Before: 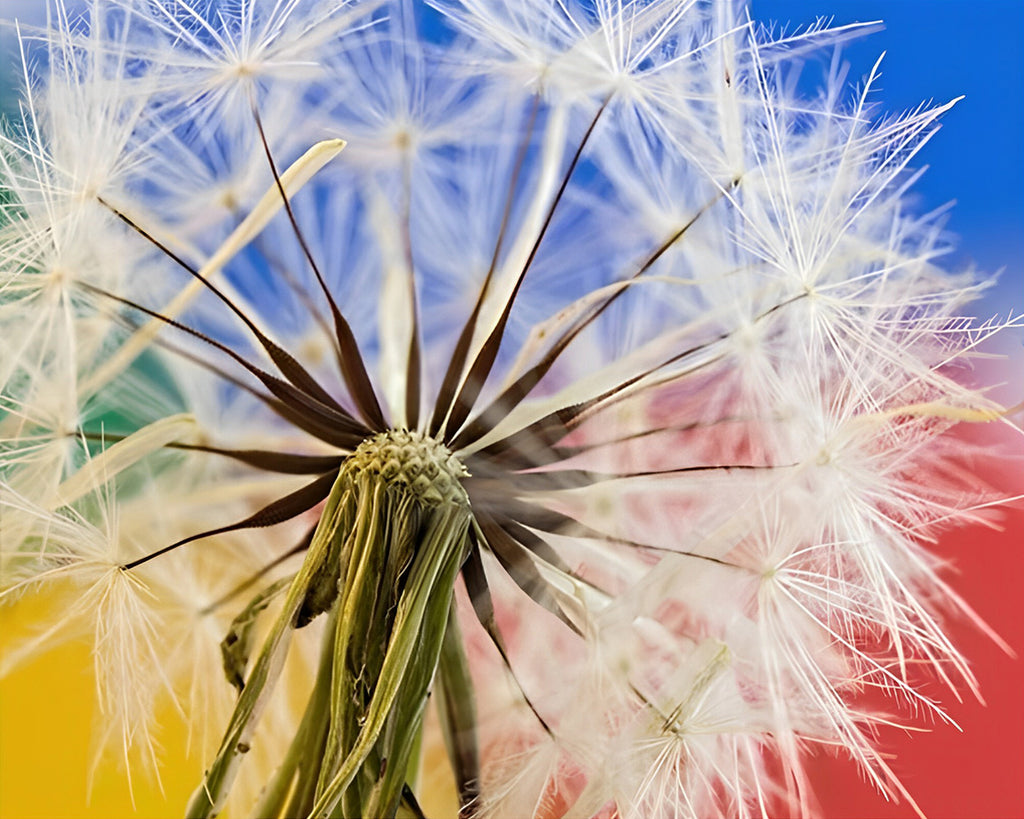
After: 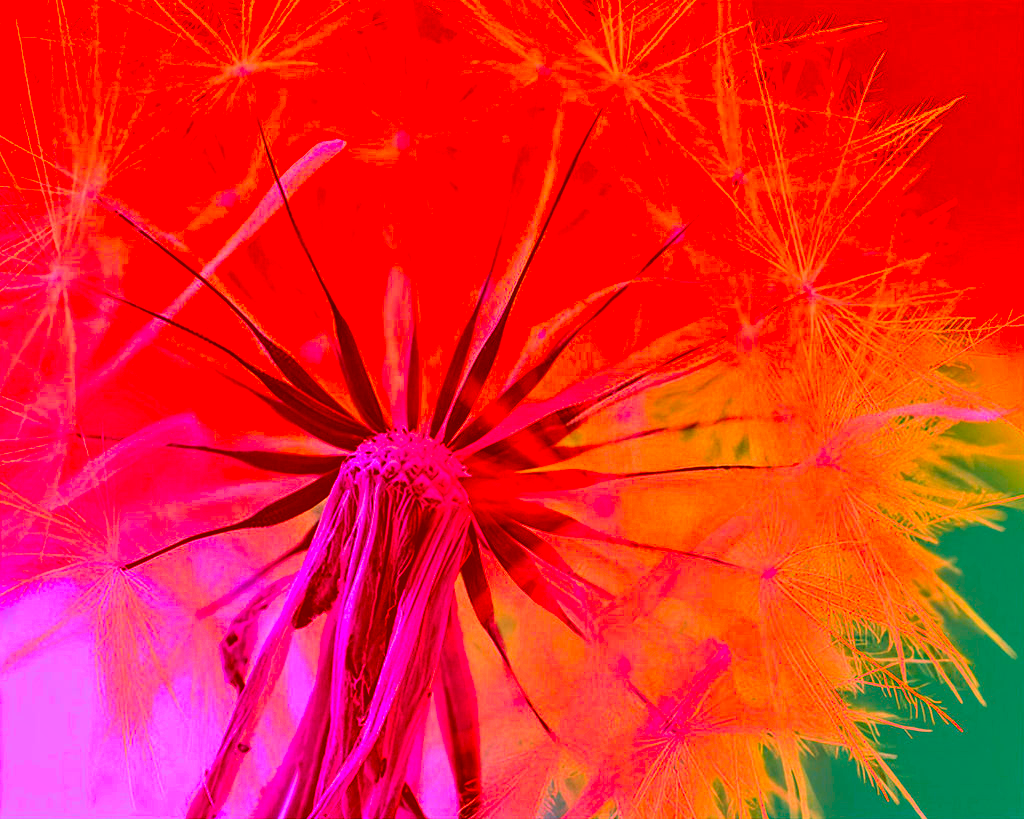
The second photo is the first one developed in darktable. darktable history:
color correction: highlights a* -39.68, highlights b* -40, shadows a* -40, shadows b* -40, saturation -3
local contrast: highlights 99%, shadows 86%, detail 160%, midtone range 0.2
